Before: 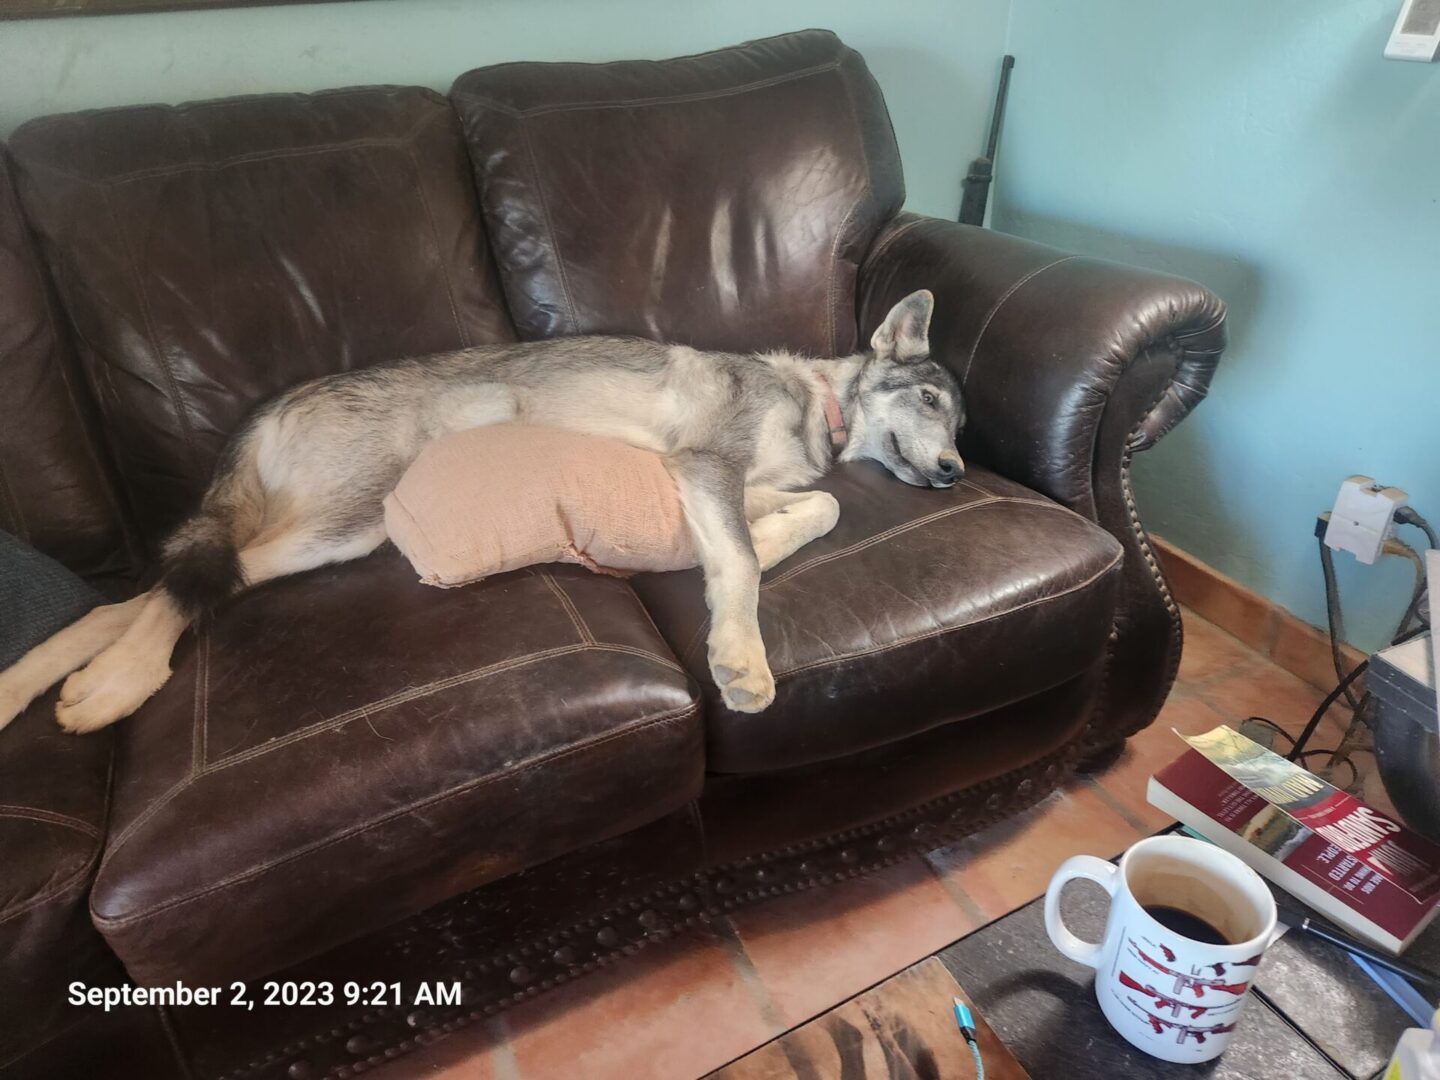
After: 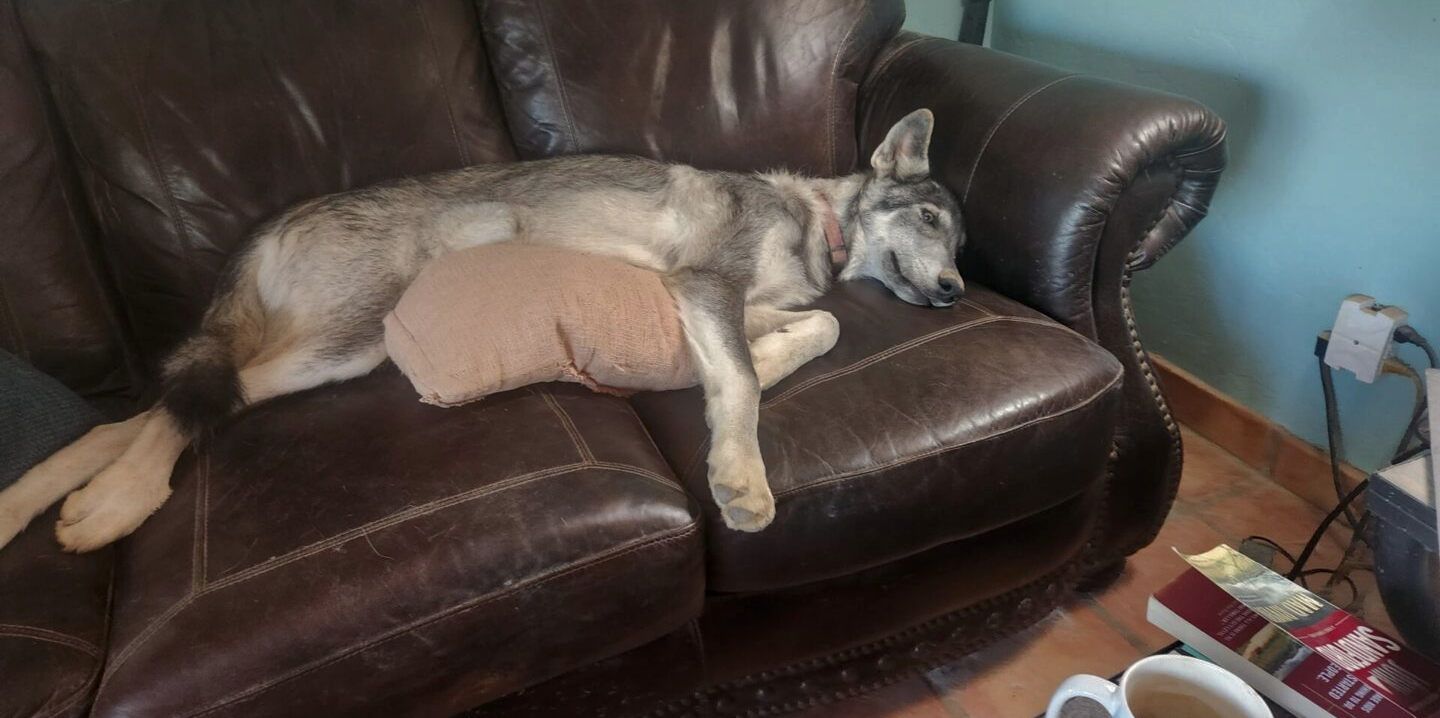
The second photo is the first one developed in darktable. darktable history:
local contrast: mode bilateral grid, contrast 20, coarseness 51, detail 119%, midtone range 0.2
crop: top 16.778%, bottom 16.723%
contrast brightness saturation: saturation -0.09
tone curve: curves: ch0 [(0, 0) (0.797, 0.684) (1, 1)], color space Lab, independent channels, preserve colors none
